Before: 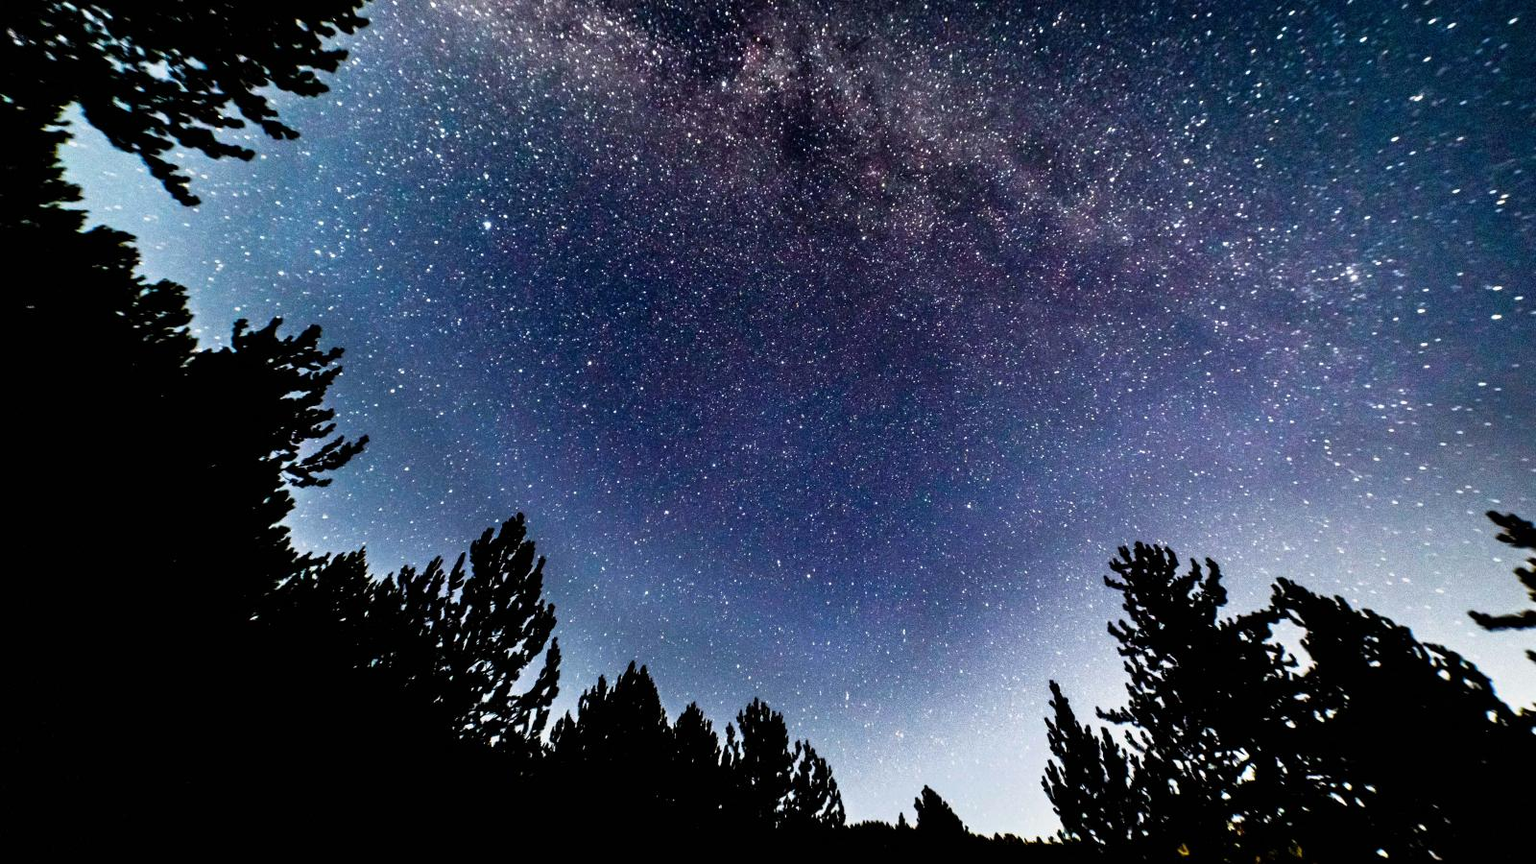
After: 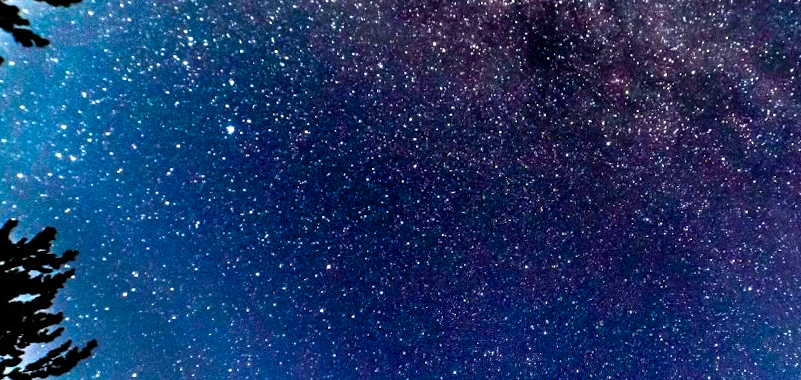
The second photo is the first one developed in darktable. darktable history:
rotate and perspective: rotation 0.215°, lens shift (vertical) -0.139, crop left 0.069, crop right 0.939, crop top 0.002, crop bottom 0.996
color balance rgb: linear chroma grading › global chroma 9%, perceptual saturation grading › global saturation 36%, perceptual saturation grading › shadows 35%, perceptual brilliance grading › global brilliance 15%, perceptual brilliance grading › shadows -35%, global vibrance 15%
crop: left 15.306%, top 9.065%, right 30.789%, bottom 48.638%
